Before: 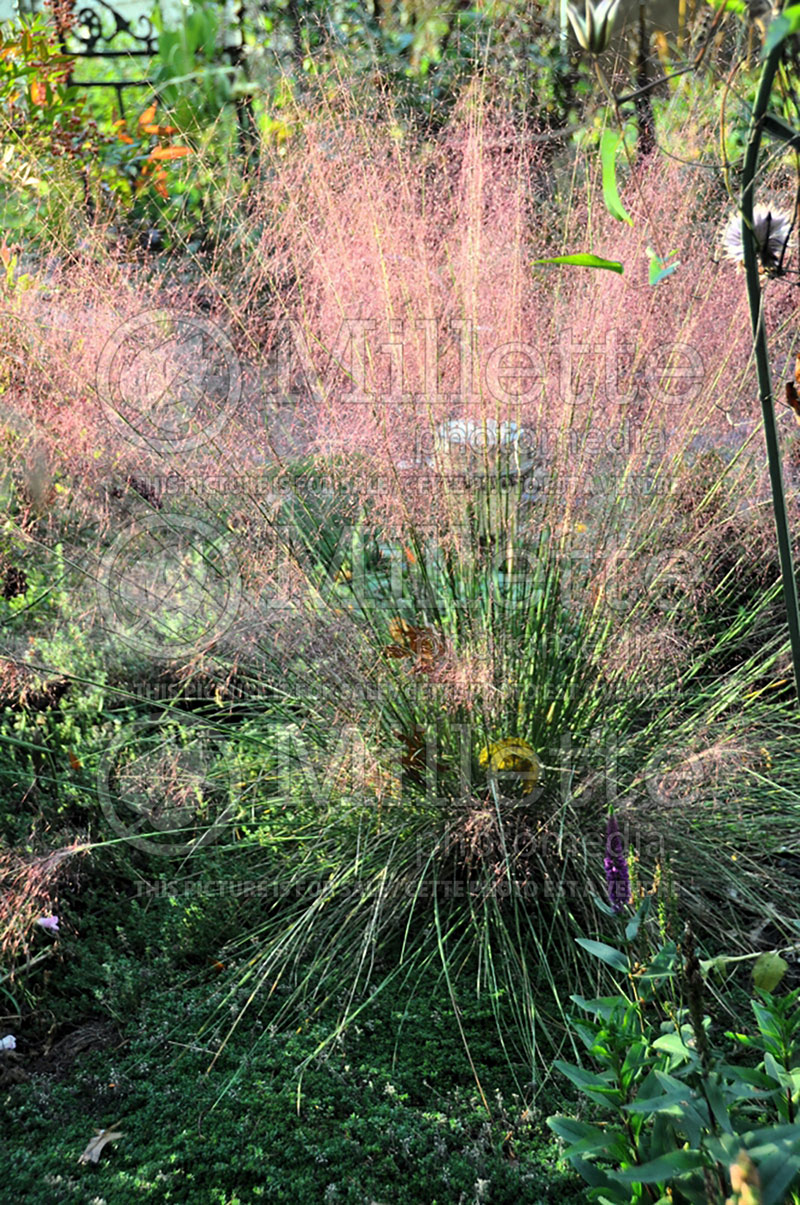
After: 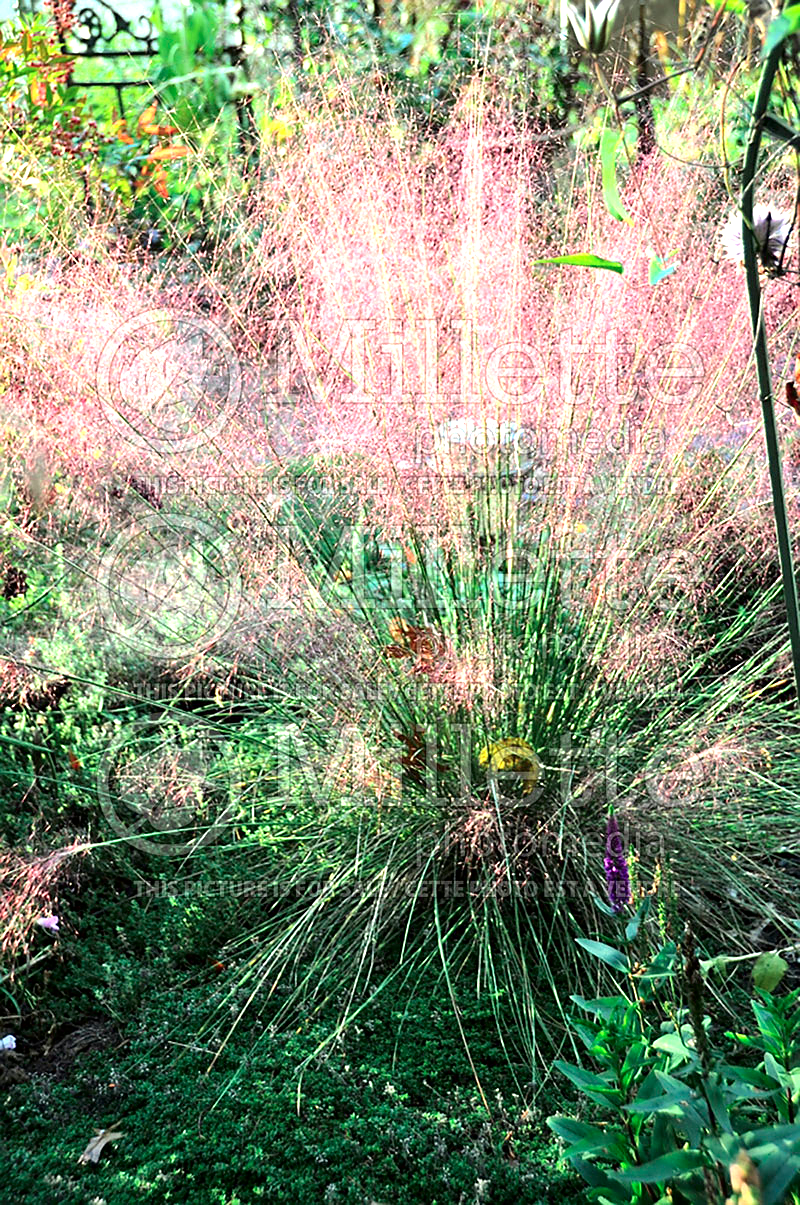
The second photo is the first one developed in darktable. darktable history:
graduated density: rotation -180°, offset 24.95
sharpen: radius 0.969, amount 0.604
tone curve: curves: ch0 [(0, 0) (0.059, 0.027) (0.162, 0.125) (0.304, 0.279) (0.547, 0.532) (0.828, 0.815) (1, 0.983)]; ch1 [(0, 0) (0.23, 0.166) (0.34, 0.298) (0.371, 0.334) (0.435, 0.413) (0.477, 0.469) (0.499, 0.498) (0.529, 0.544) (0.559, 0.587) (0.743, 0.798) (1, 1)]; ch2 [(0, 0) (0.431, 0.414) (0.498, 0.503) (0.524, 0.531) (0.568, 0.567) (0.6, 0.597) (0.643, 0.631) (0.74, 0.721) (1, 1)], color space Lab, independent channels, preserve colors none
exposure: black level correction 0, exposure 0.953 EV, compensate exposure bias true, compensate highlight preservation false
